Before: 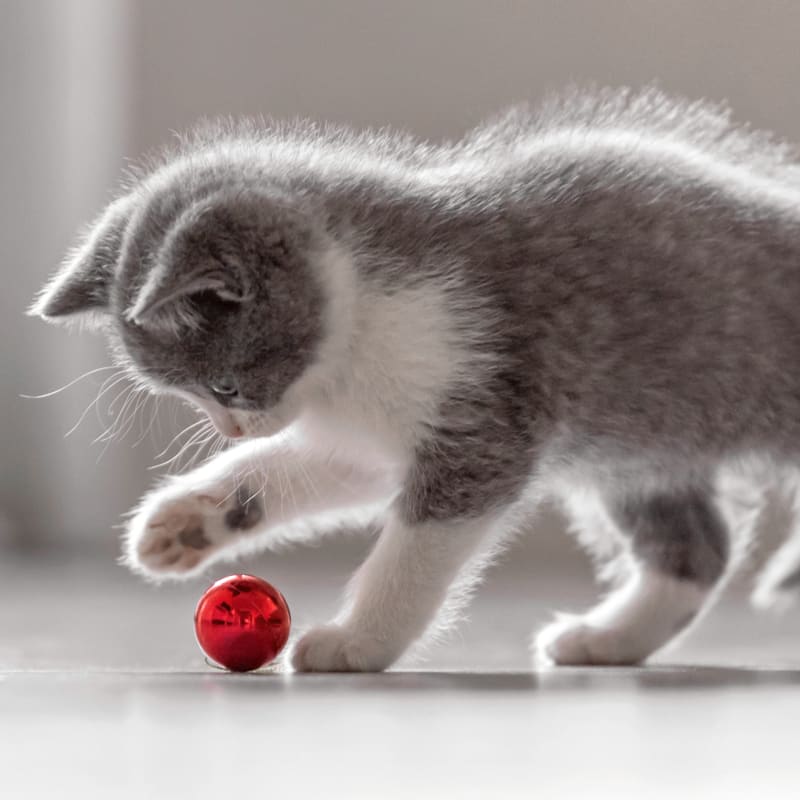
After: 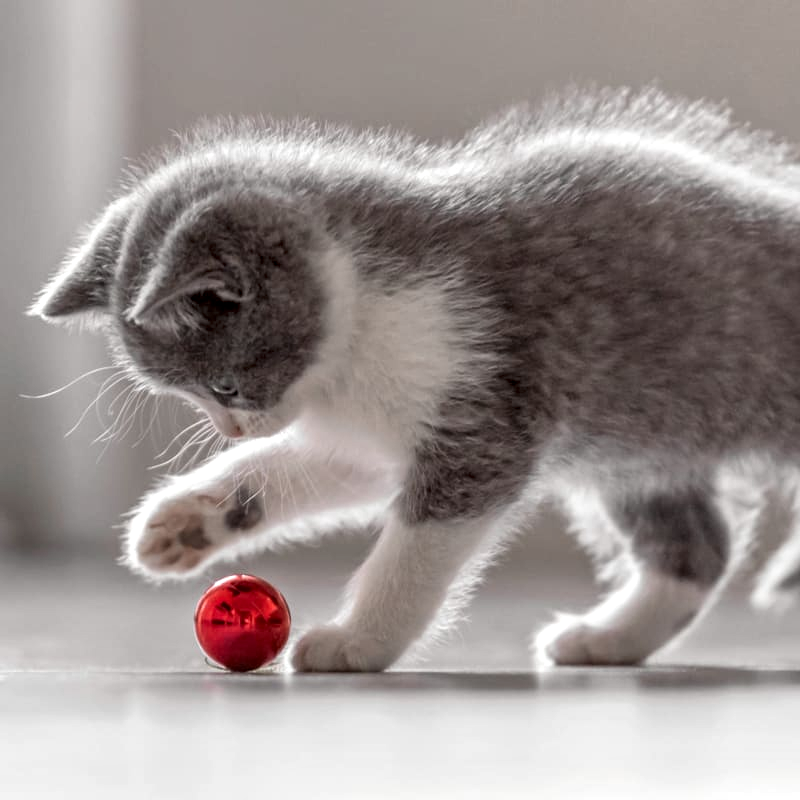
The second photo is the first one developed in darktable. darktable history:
local contrast: detail 130%
exposure: black level correction 0, compensate exposure bias true, compensate highlight preservation false
